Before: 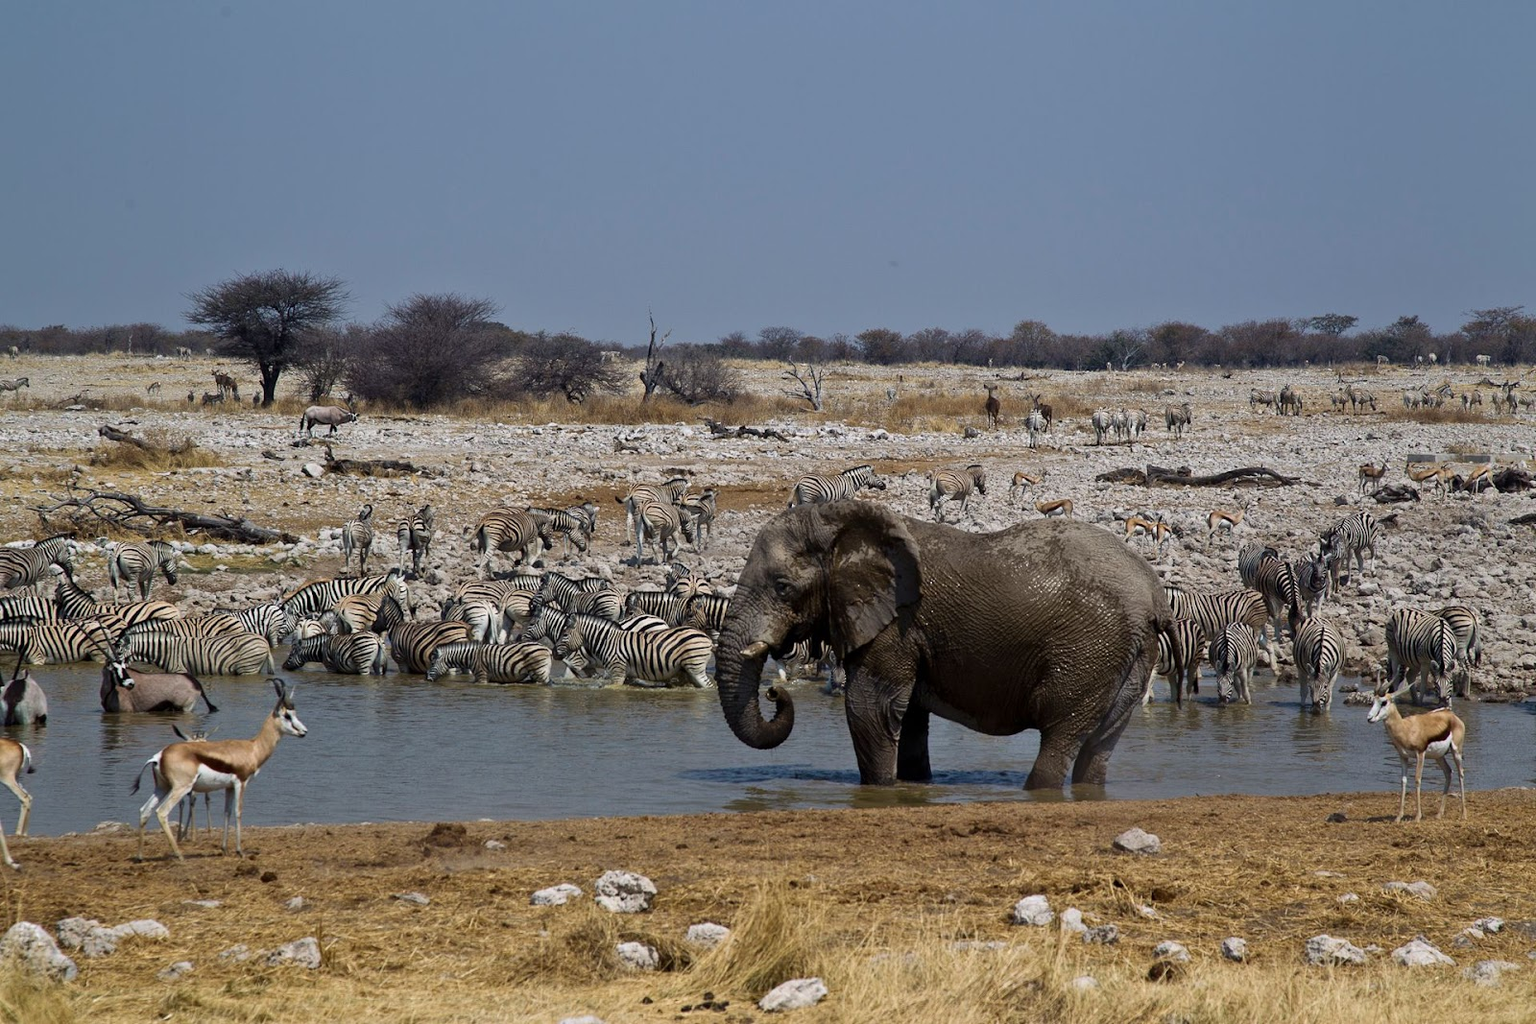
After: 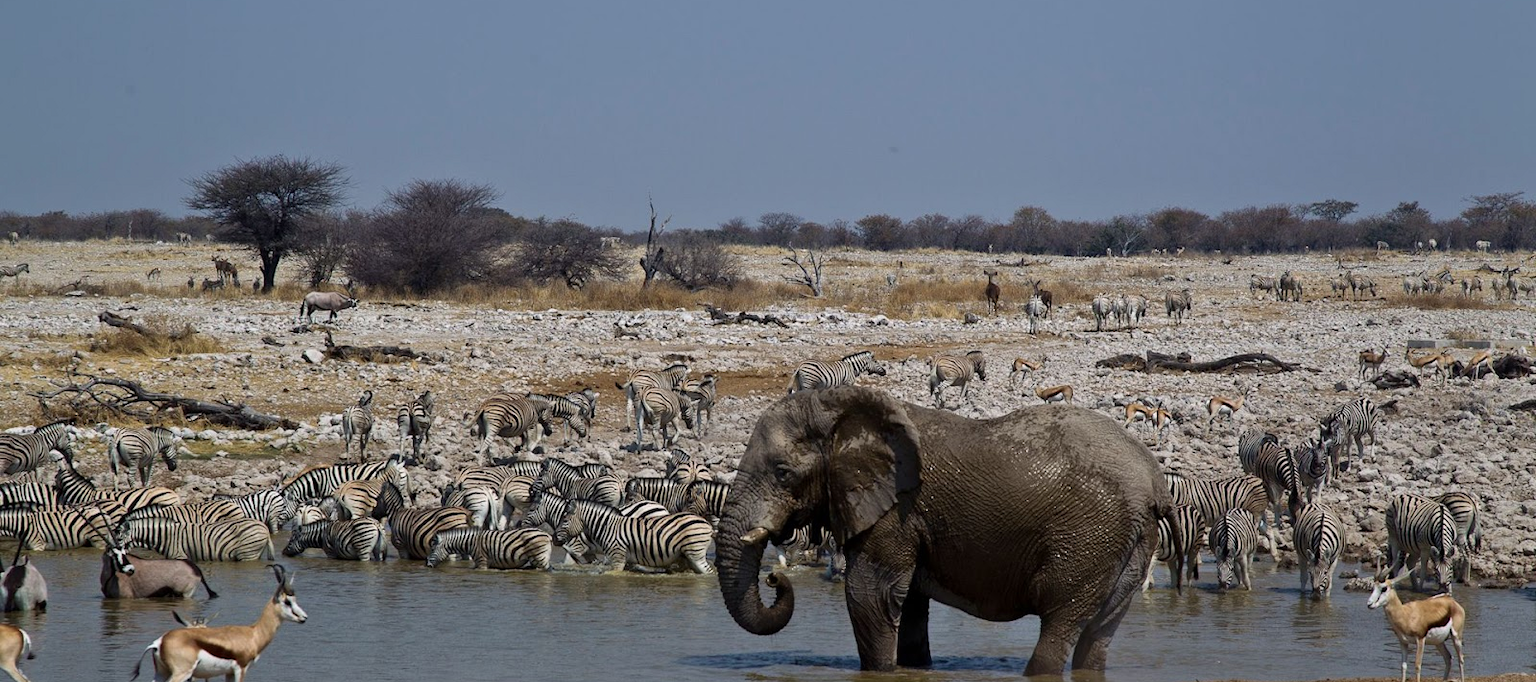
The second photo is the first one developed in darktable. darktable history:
tone equalizer: on, module defaults
crop: top 11.166%, bottom 22.168%
